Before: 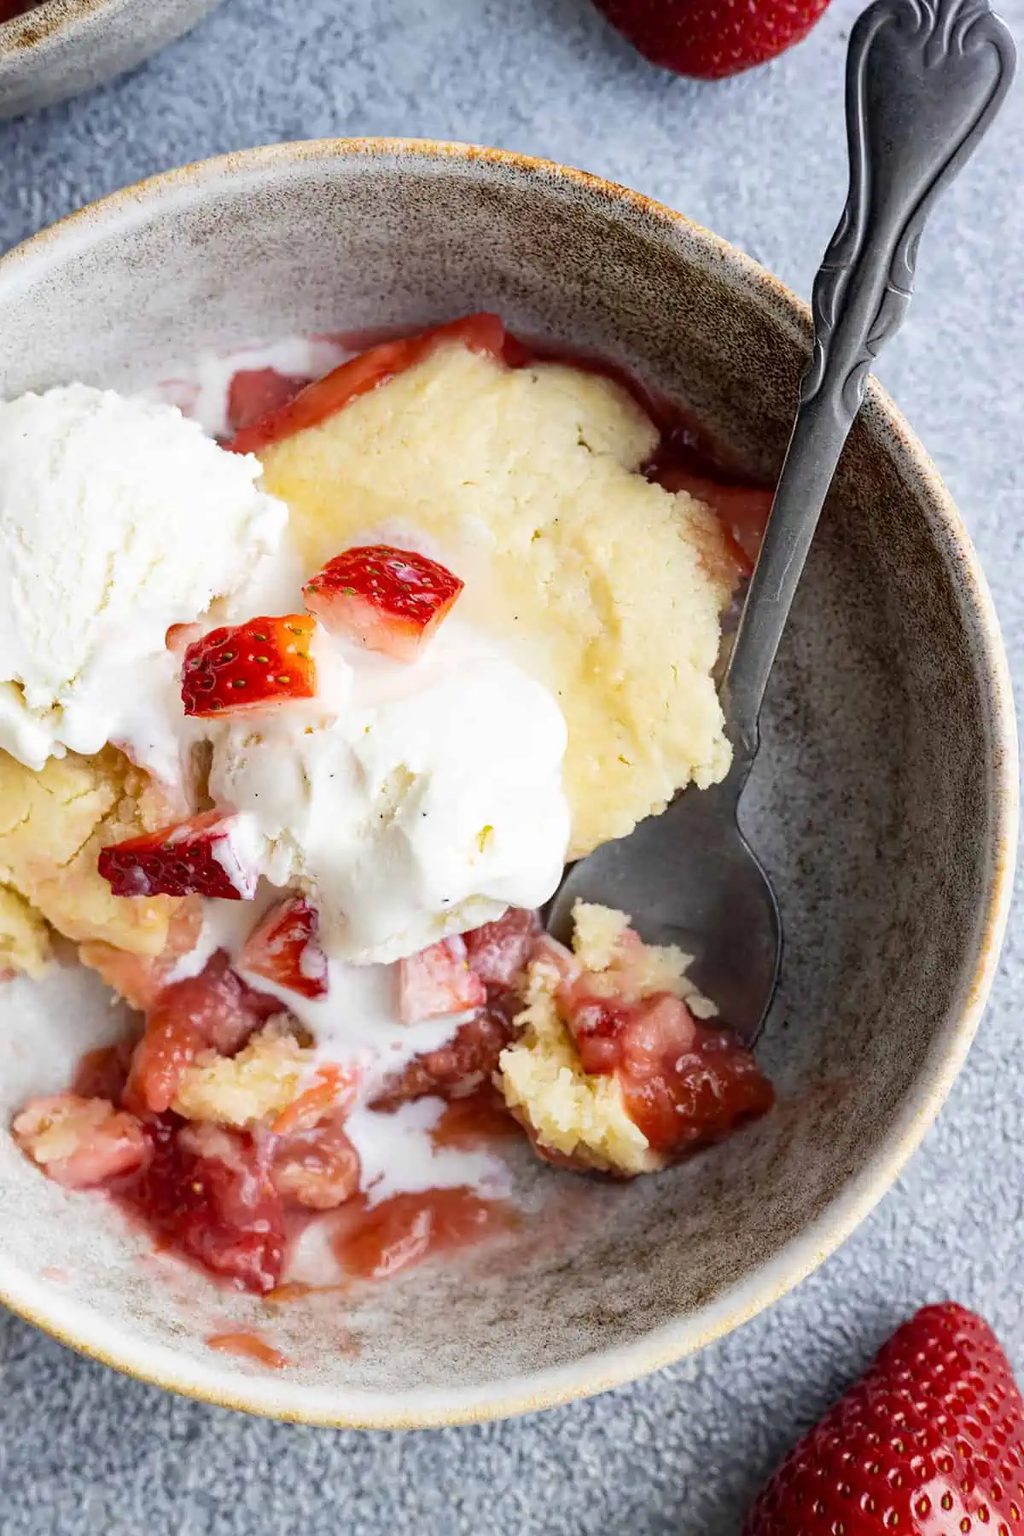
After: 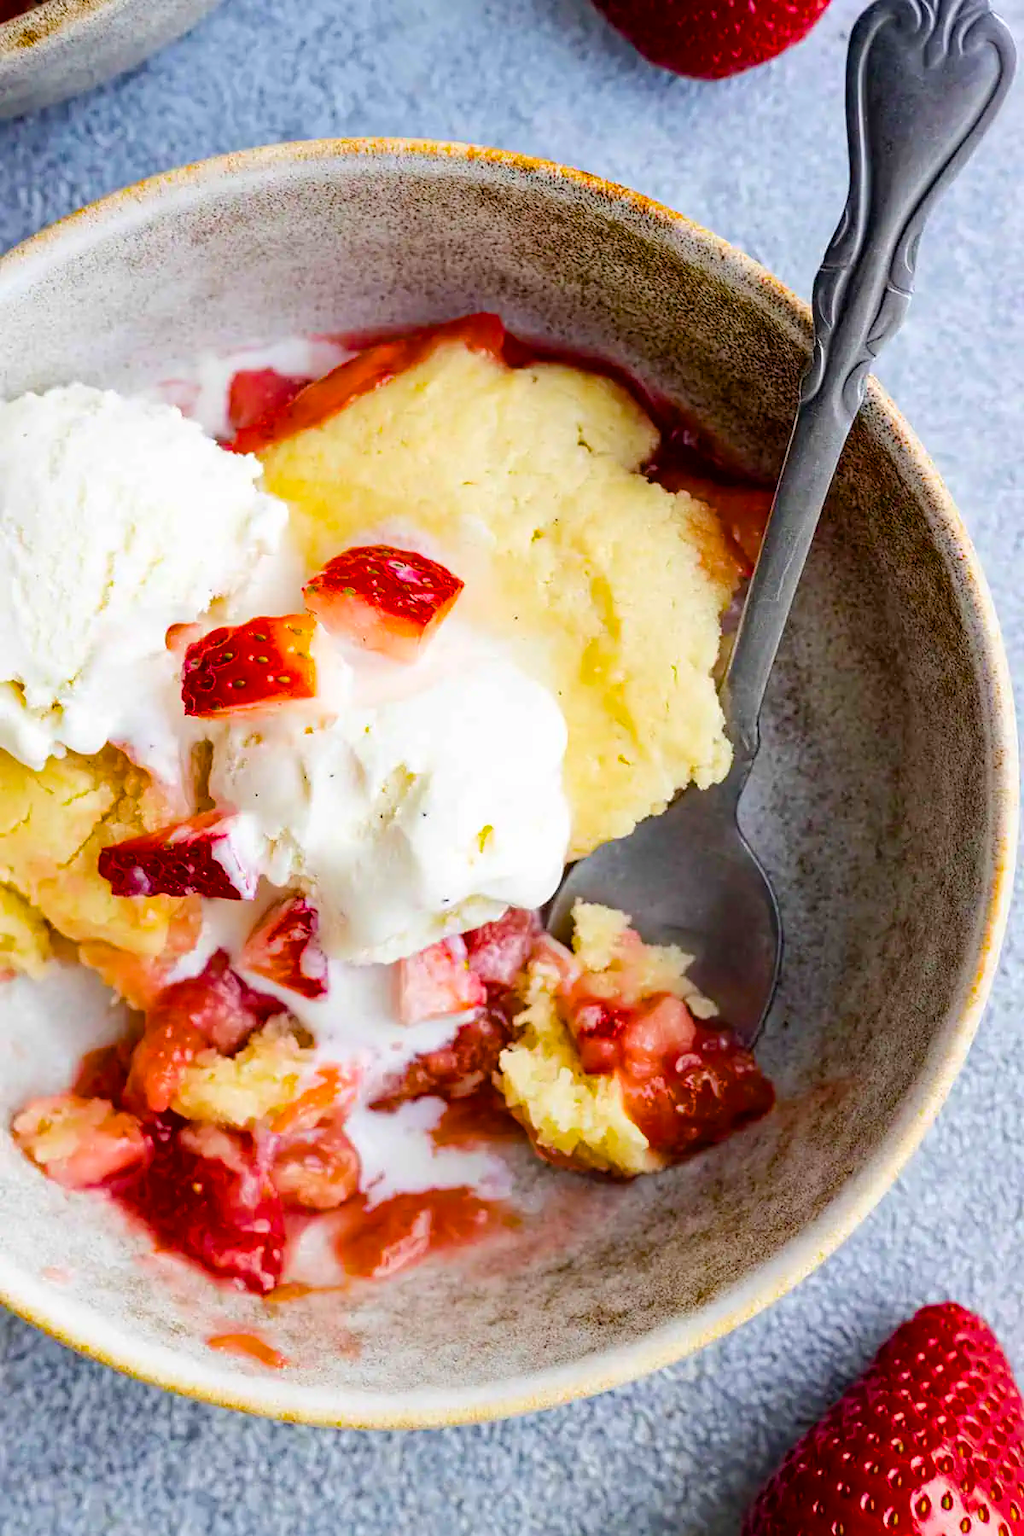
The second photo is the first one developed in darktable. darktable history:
color balance rgb: shadows lift › hue 85.36°, perceptual saturation grading › global saturation 36.807%, perceptual saturation grading › shadows 35.686%, perceptual brilliance grading › mid-tones 9.078%, perceptual brilliance grading › shadows 14.339%, global vibrance 20%
